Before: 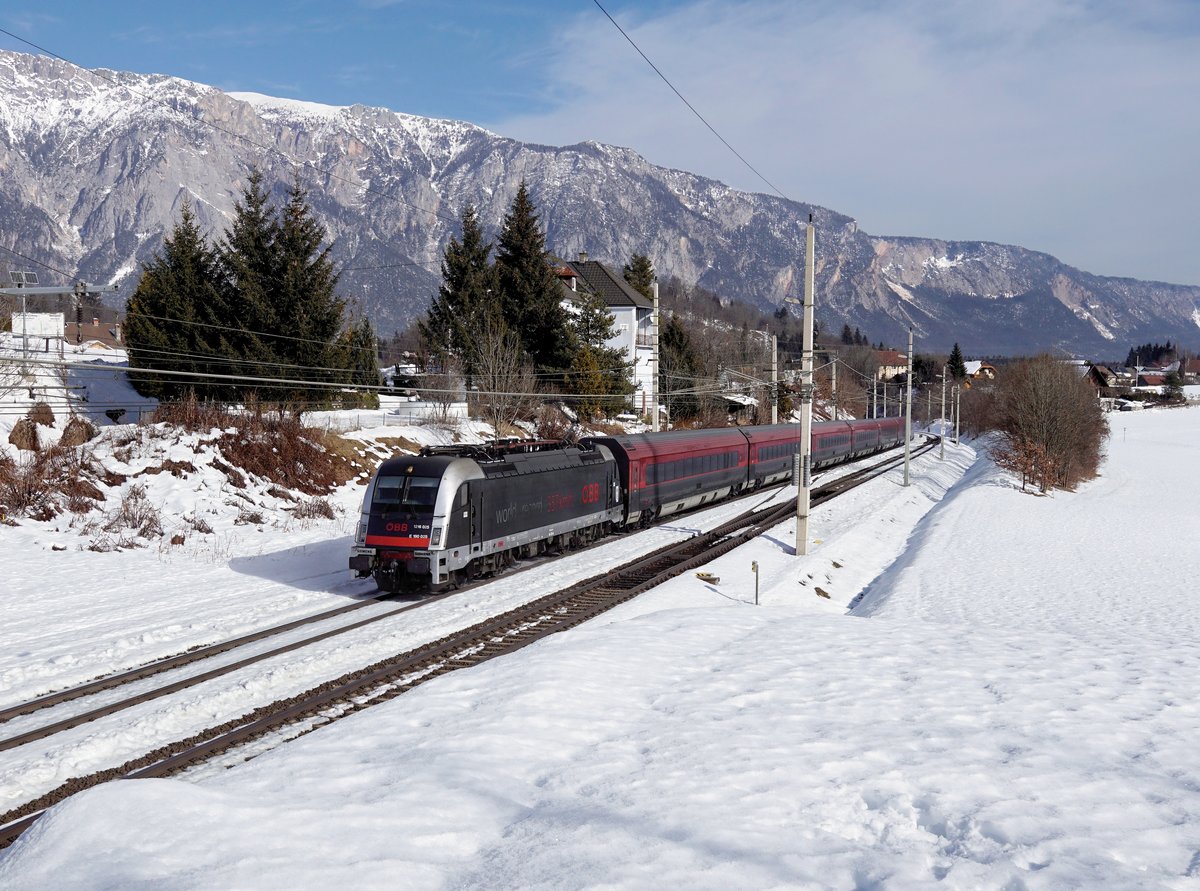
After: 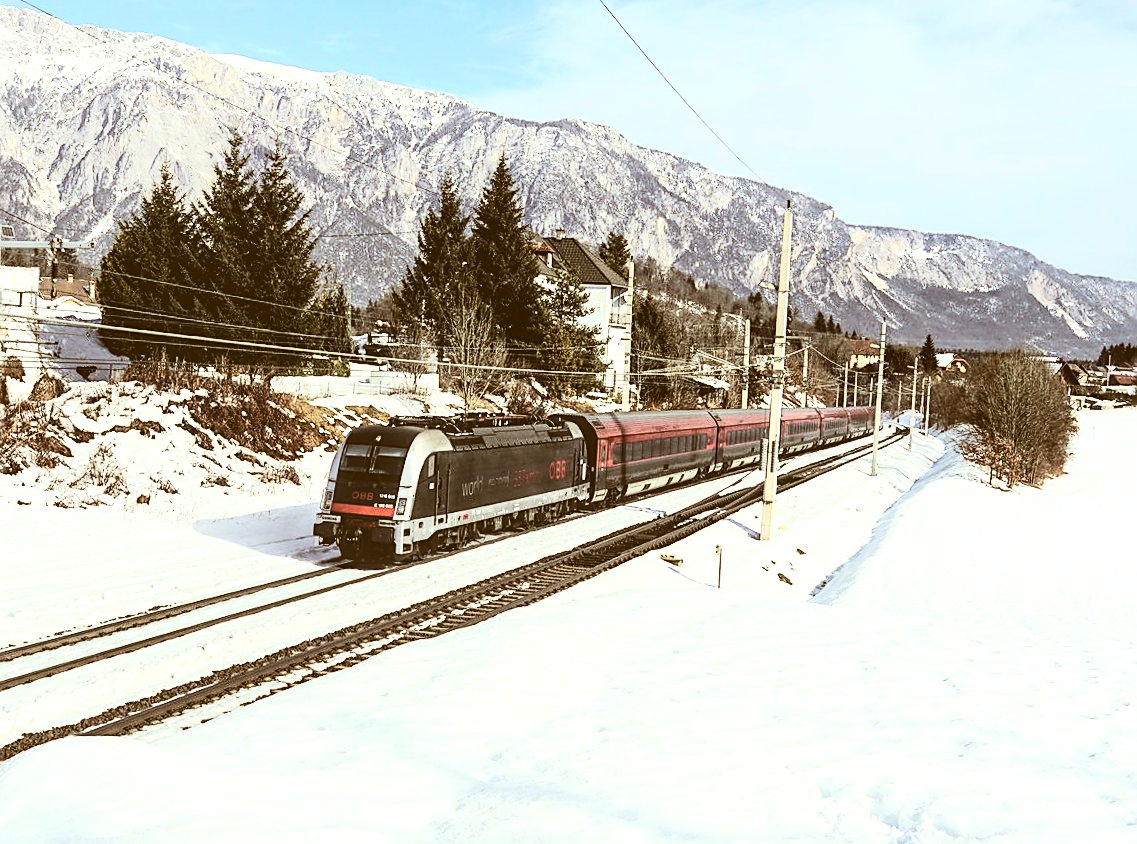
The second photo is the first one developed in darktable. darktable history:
crop and rotate: angle -2.38°
contrast brightness saturation: contrast 0.4, brightness 0.1, saturation 0.21
color correction: highlights a* -5.3, highlights b* 9.8, shadows a* 9.8, shadows b* 24.26
tone equalizer: -8 EV -0.75 EV, -7 EV -0.7 EV, -6 EV -0.6 EV, -5 EV -0.4 EV, -3 EV 0.4 EV, -2 EV 0.6 EV, -1 EV 0.7 EV, +0 EV 0.75 EV, edges refinement/feathering 500, mask exposure compensation -1.57 EV, preserve details no
local contrast: on, module defaults
exposure: black level correction -0.062, exposure -0.05 EV, compensate highlight preservation false
rgb levels: levels [[0.029, 0.461, 0.922], [0, 0.5, 1], [0, 0.5, 1]]
sharpen: on, module defaults
